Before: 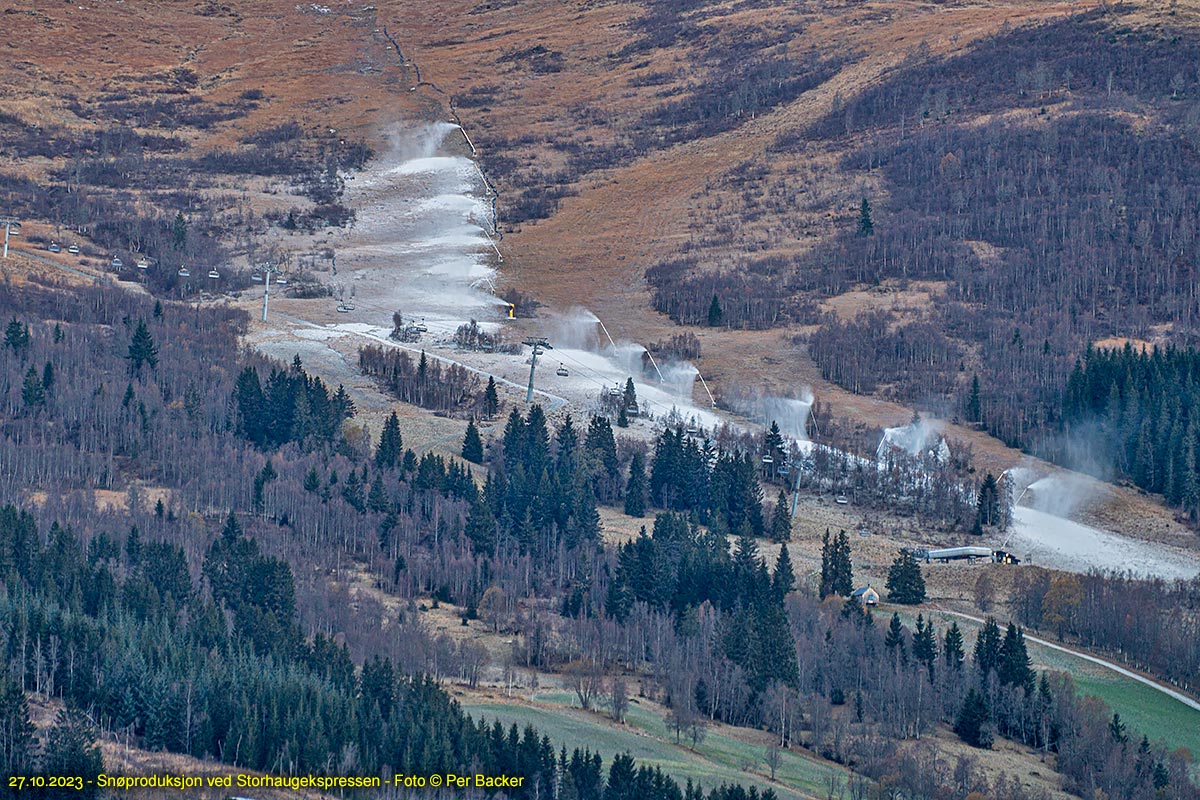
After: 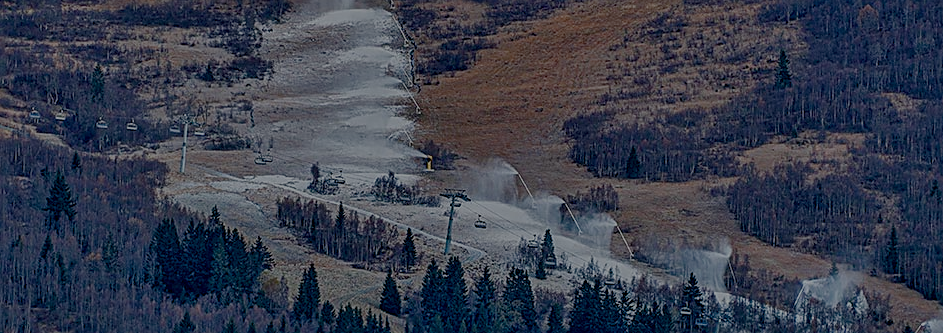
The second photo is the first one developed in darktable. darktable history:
crop: left 6.86%, top 18.564%, right 14.515%, bottom 39.73%
local contrast: detail 140%
color balance rgb: highlights gain › luminance 14.511%, linear chroma grading › mid-tones 7.798%, perceptual saturation grading › global saturation 20%, perceptual saturation grading › highlights -24.99%, perceptual saturation grading › shadows 49.807%, perceptual brilliance grading › global brilliance -48.071%, global vibrance 20%
sharpen: on, module defaults
